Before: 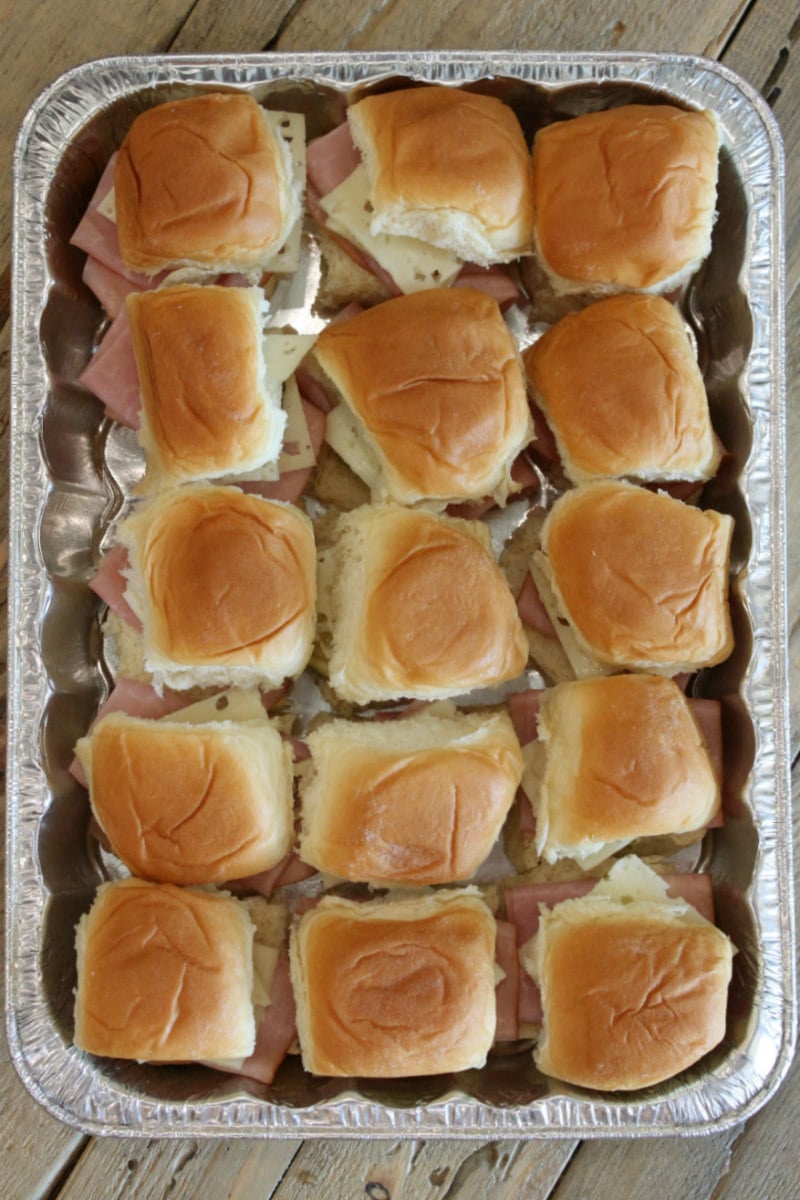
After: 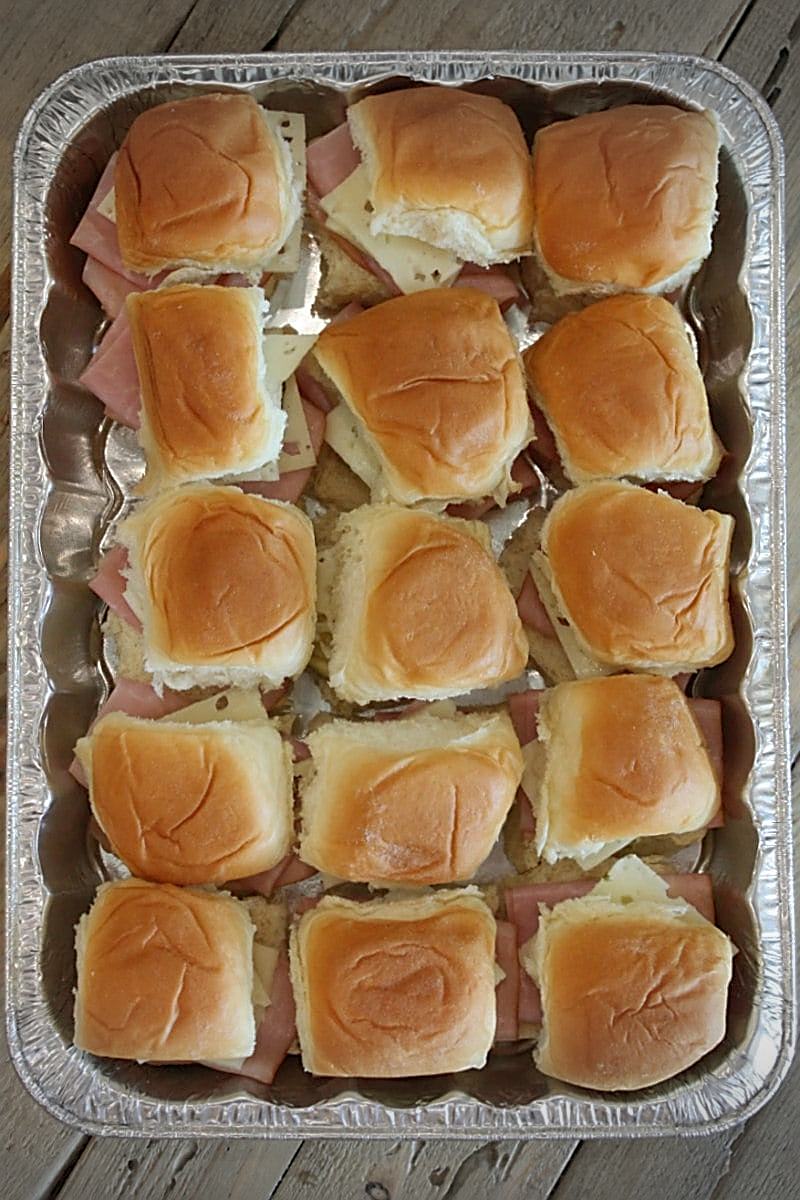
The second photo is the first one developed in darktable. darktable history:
shadows and highlights: on, module defaults
vignetting: fall-off start 99.71%, center (-0.122, -0.003), width/height ratio 1.307
sharpen: radius 1.728, amount 1.311
